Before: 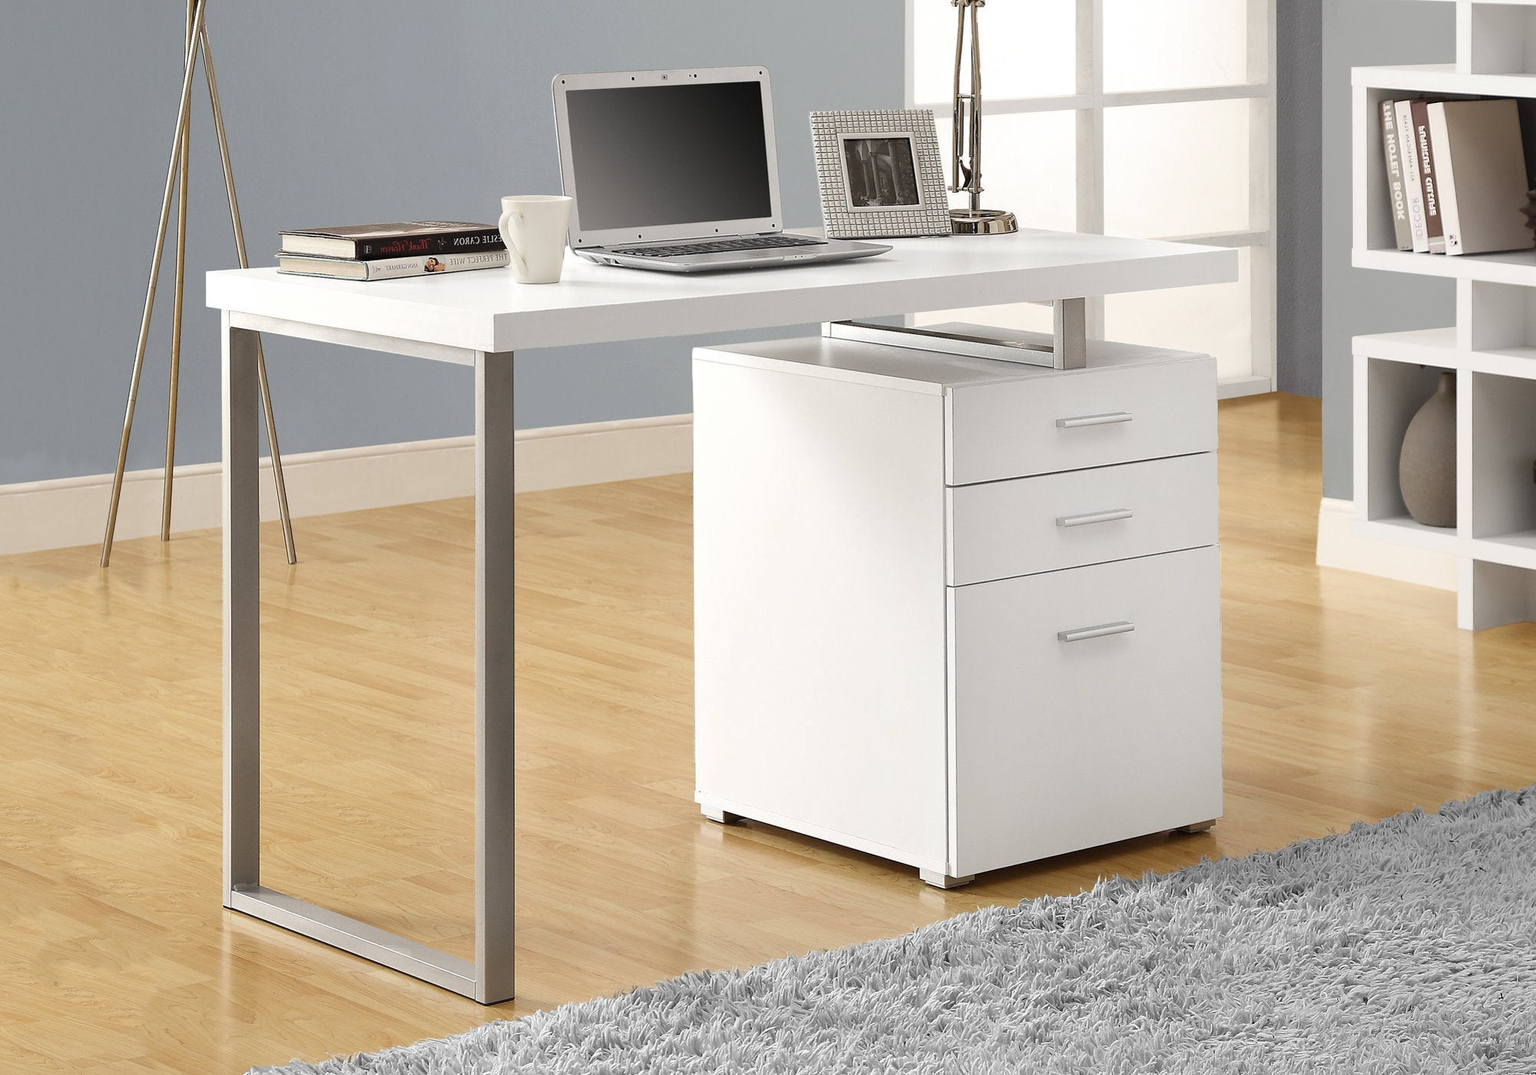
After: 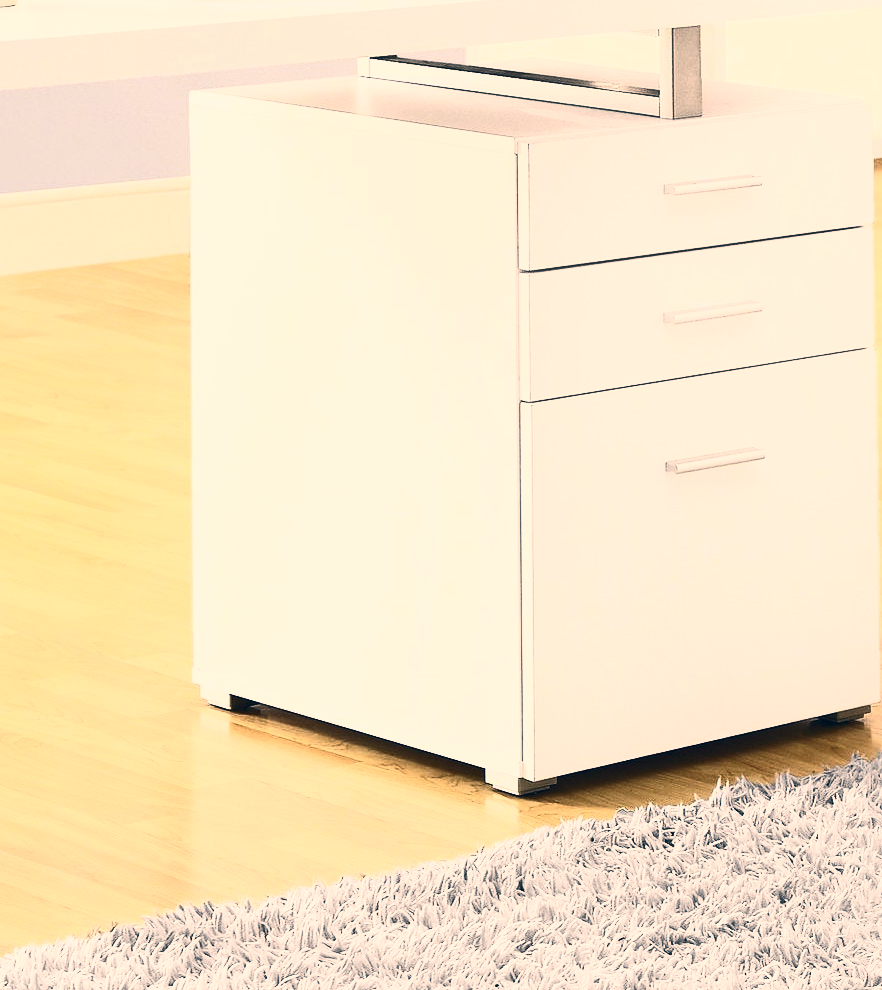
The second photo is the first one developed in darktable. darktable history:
crop: left 35.643%, top 25.896%, right 20.235%, bottom 3.389%
contrast brightness saturation: contrast 0.631, brightness 0.334, saturation 0.143
color correction: highlights a* 10.31, highlights b* 14.69, shadows a* -9.68, shadows b* -14.96
